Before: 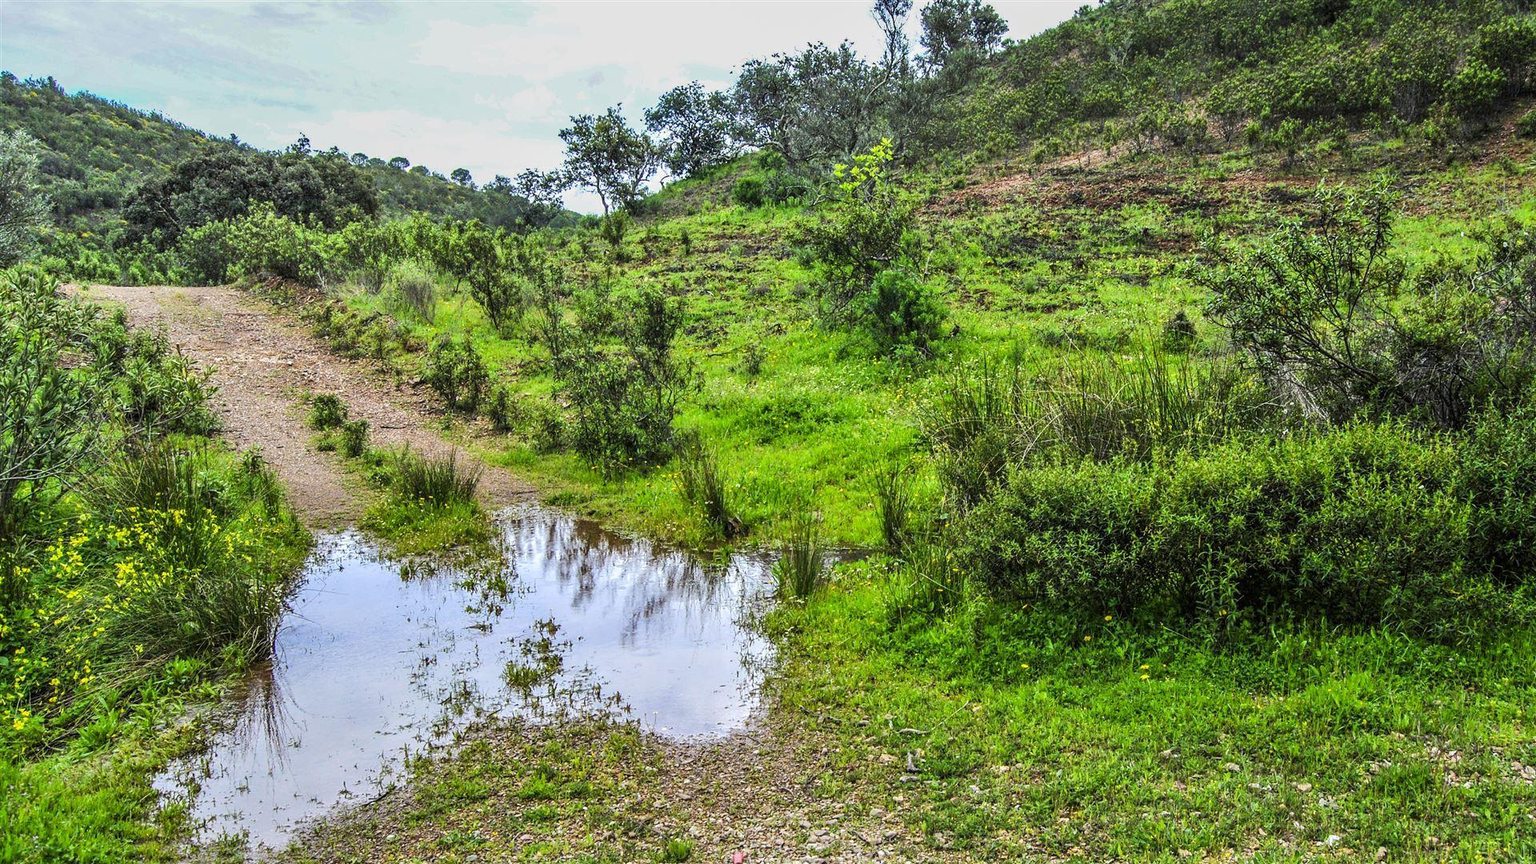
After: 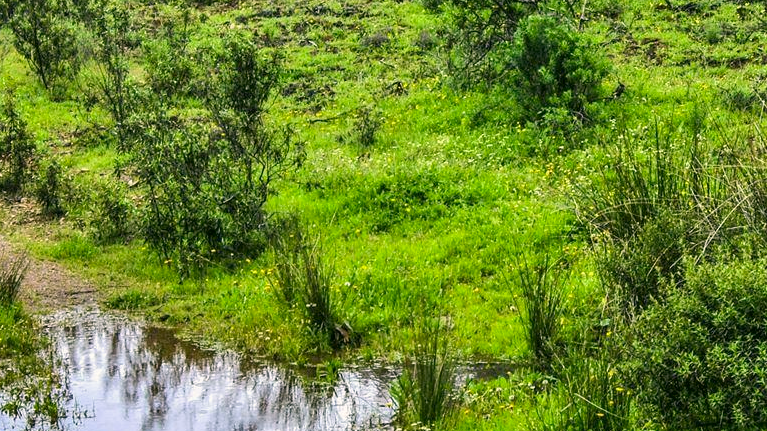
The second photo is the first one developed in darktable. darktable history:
color correction: highlights a* 4.02, highlights b* 4.98, shadows a* -7.55, shadows b* 4.98
crop: left 30%, top 30%, right 30%, bottom 30%
